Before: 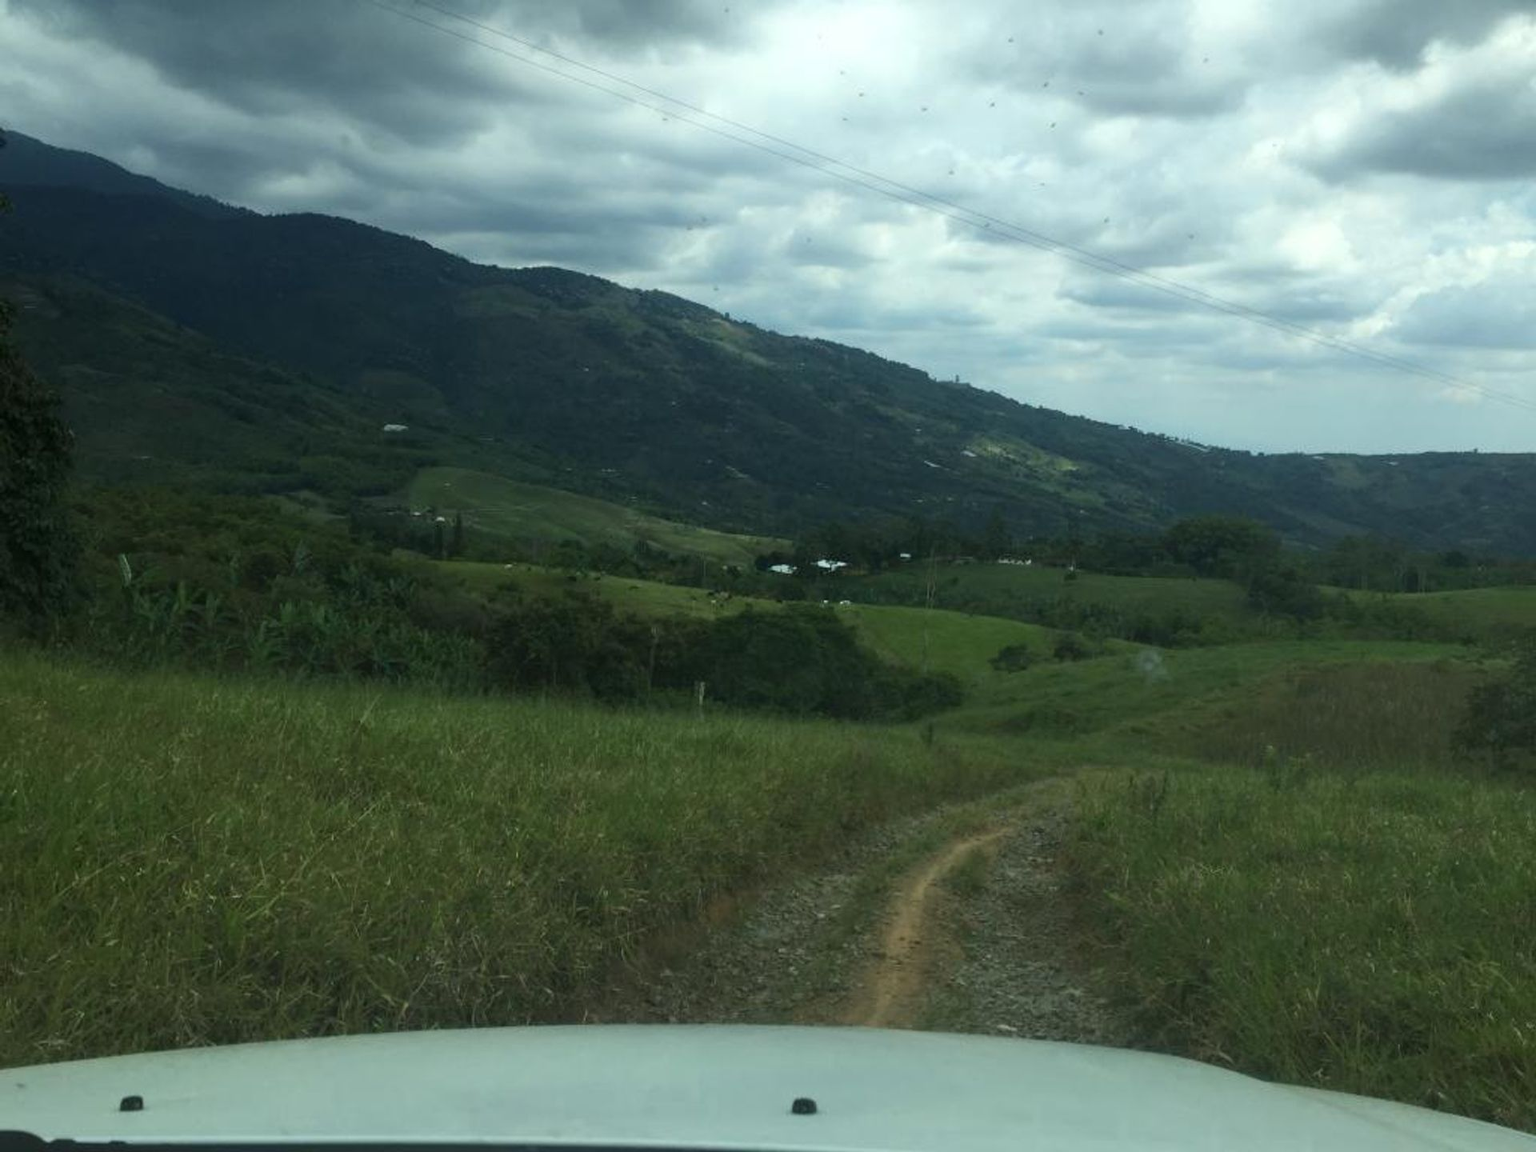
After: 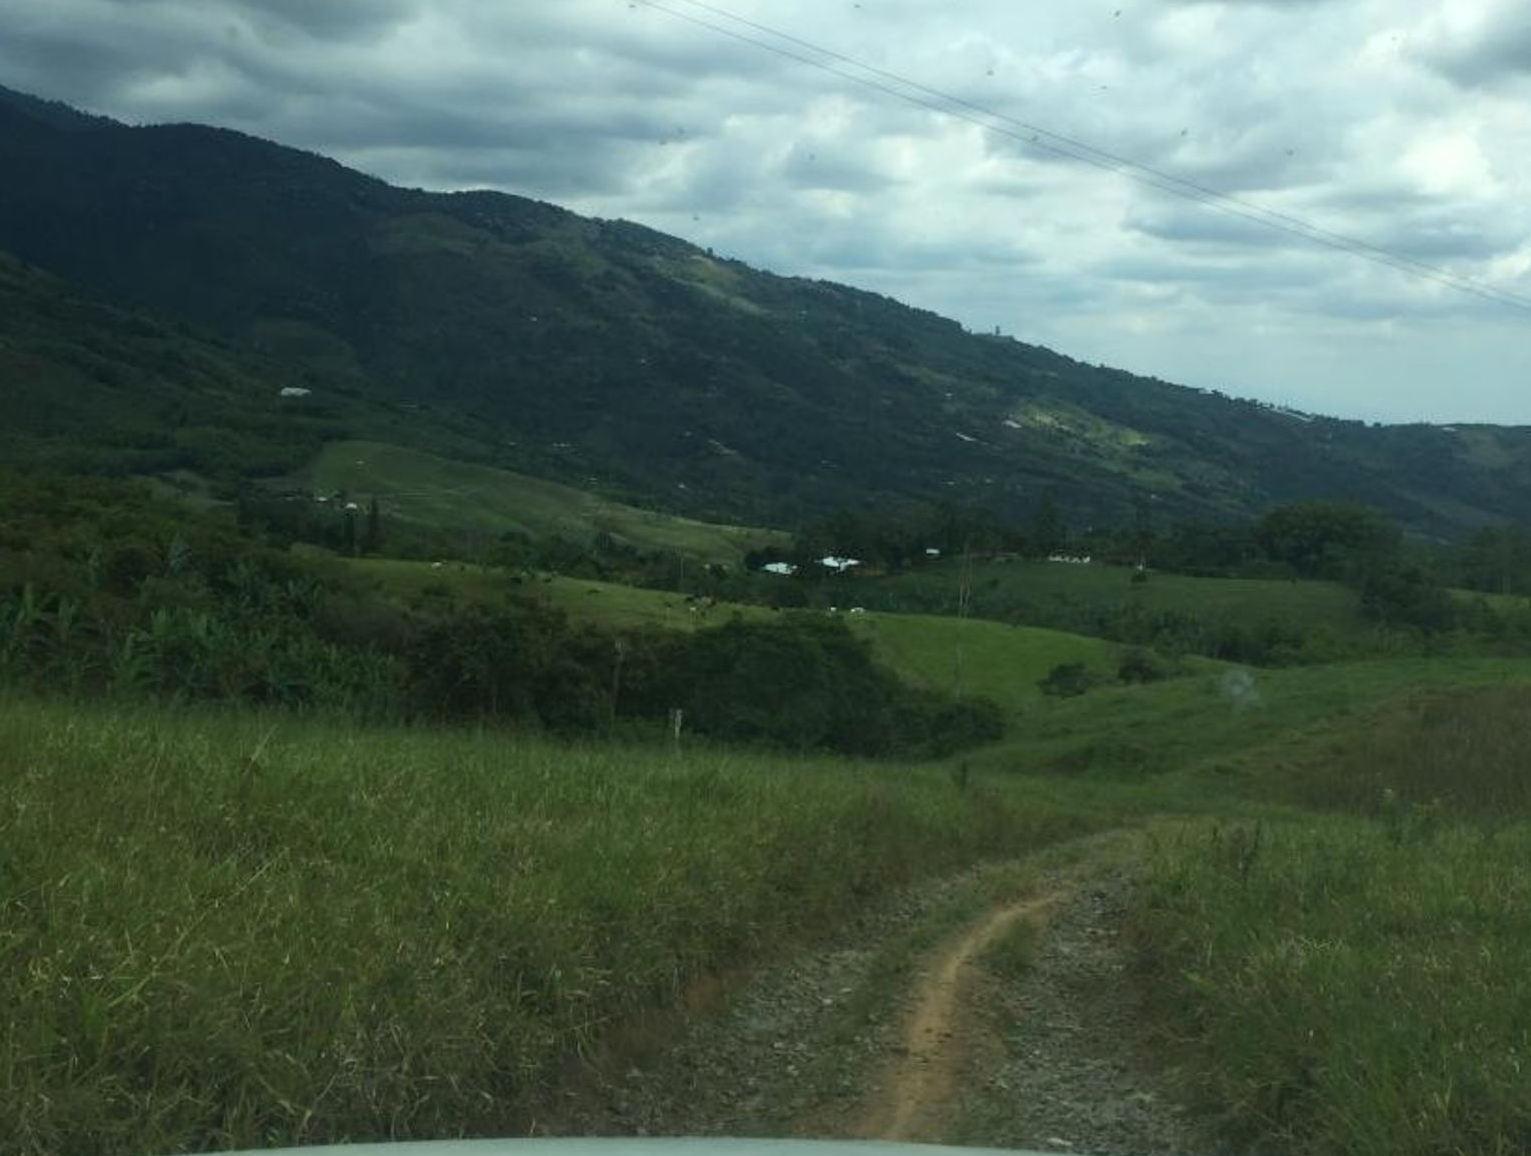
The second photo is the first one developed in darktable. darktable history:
crop and rotate: left 10.396%, top 9.958%, right 9.84%, bottom 9.732%
